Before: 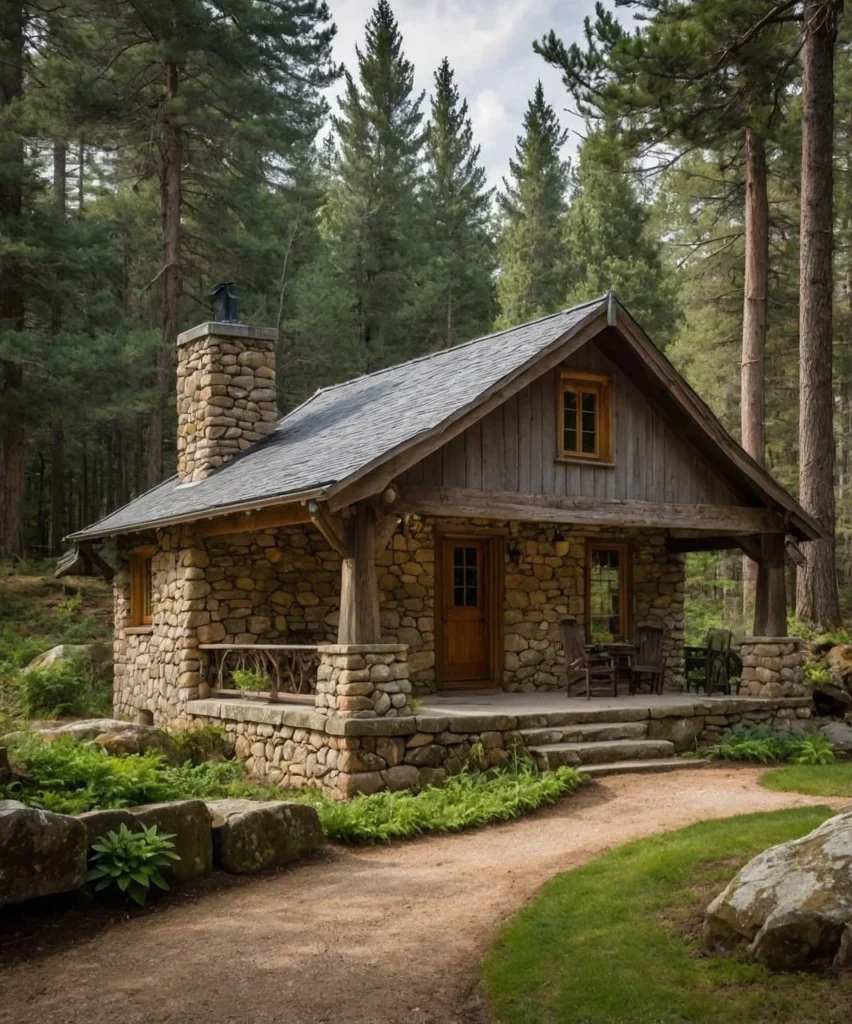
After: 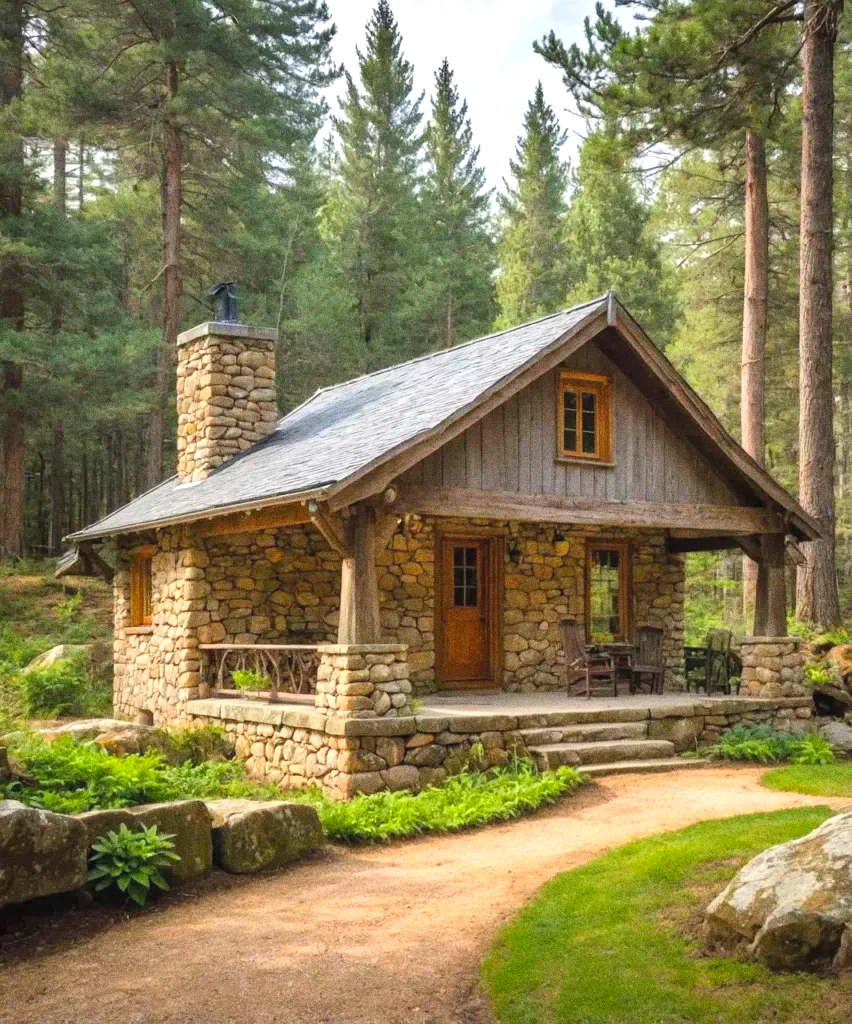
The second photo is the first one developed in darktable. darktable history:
contrast brightness saturation: contrast 0.07, brightness 0.18, saturation 0.4
exposure: black level correction 0, exposure 0.7 EV, compensate exposure bias true, compensate highlight preservation false
grain: coarseness 9.61 ISO, strength 35.62%
